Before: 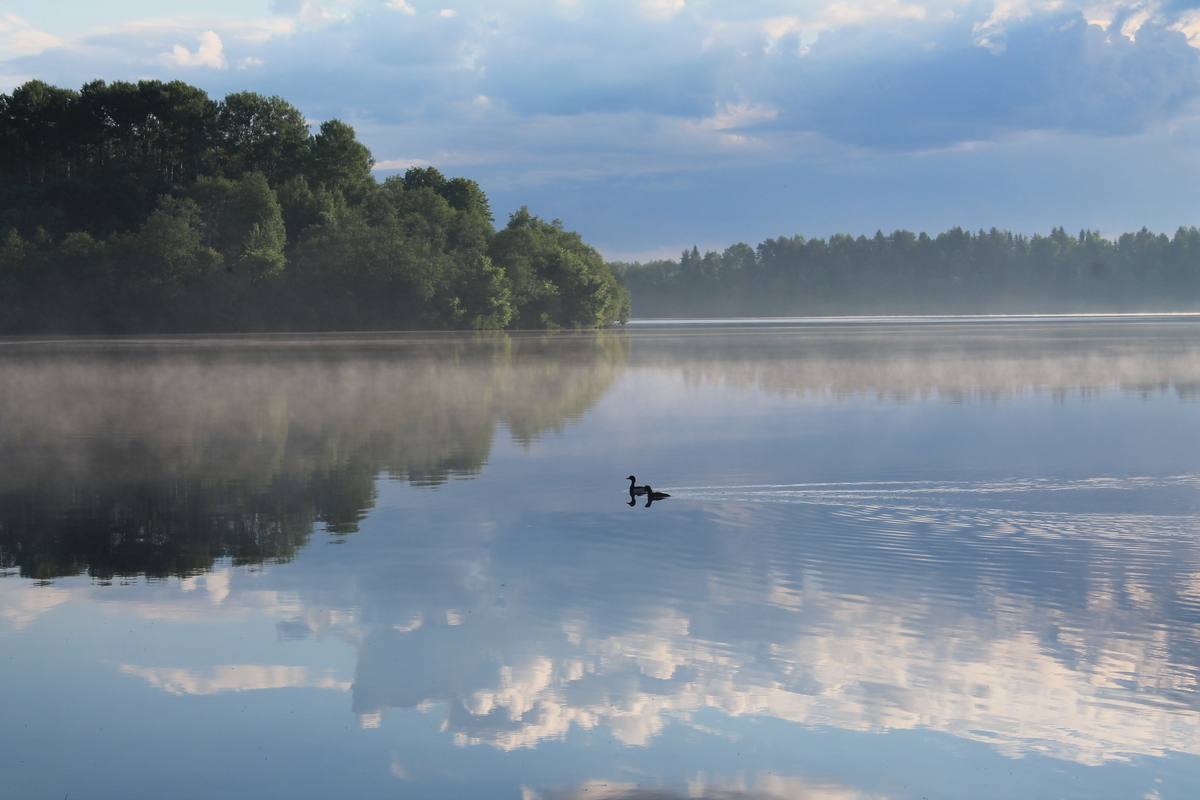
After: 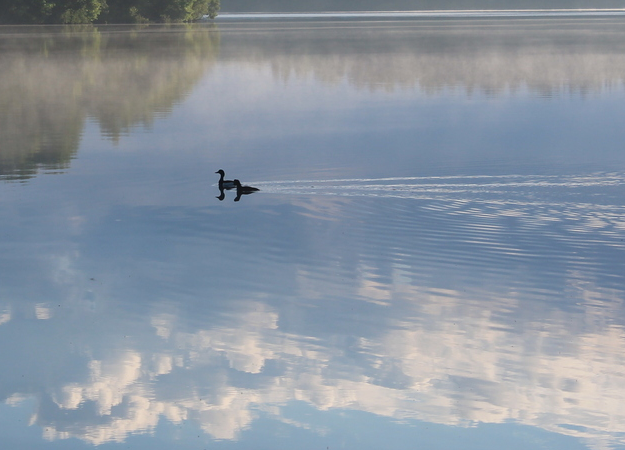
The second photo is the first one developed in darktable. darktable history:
crop: left 34.31%, top 38.353%, right 13.576%, bottom 5.283%
